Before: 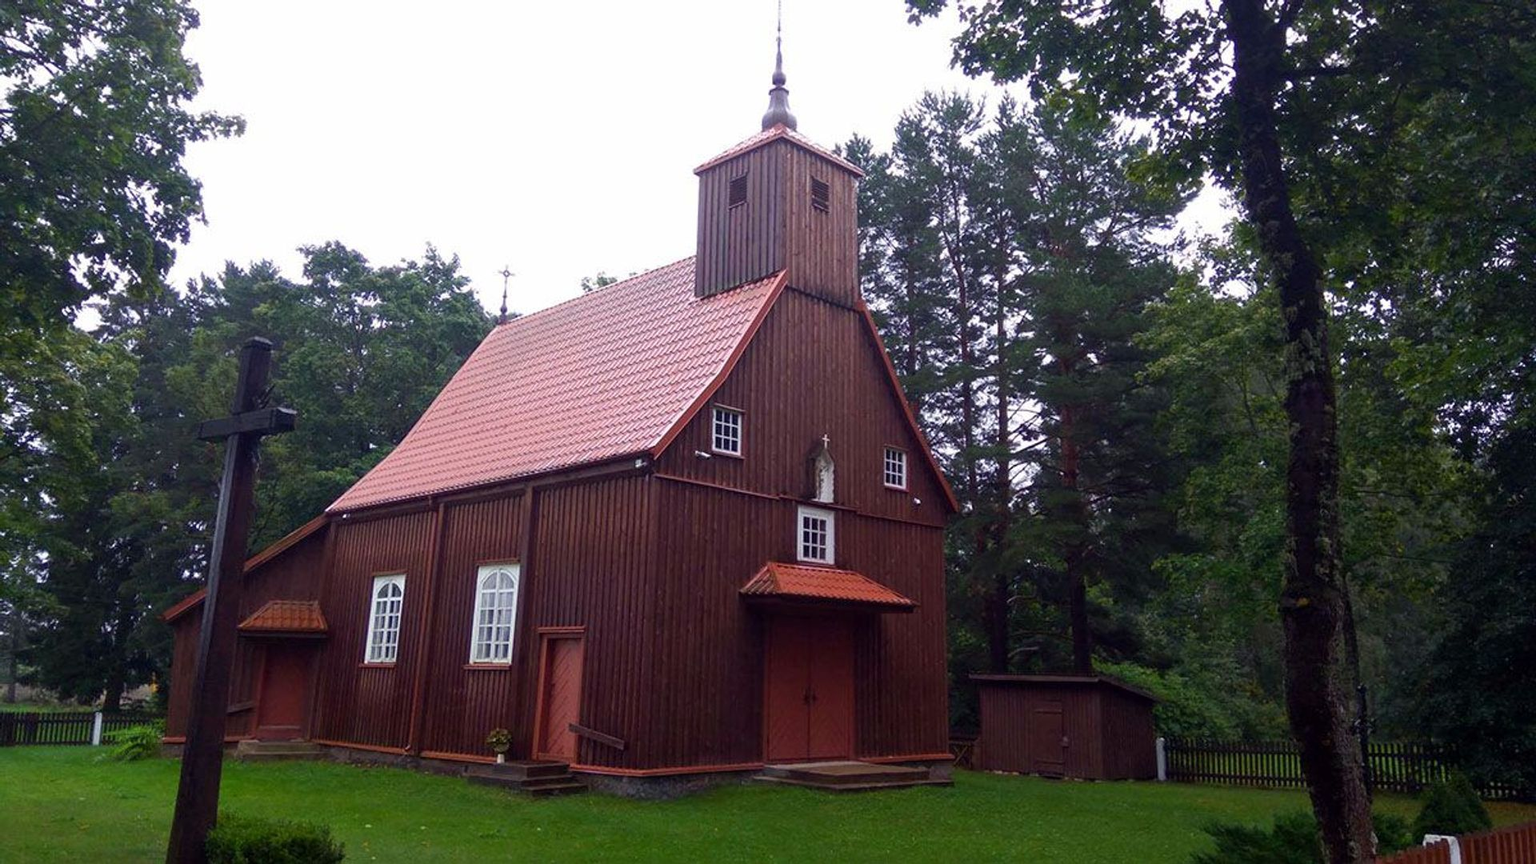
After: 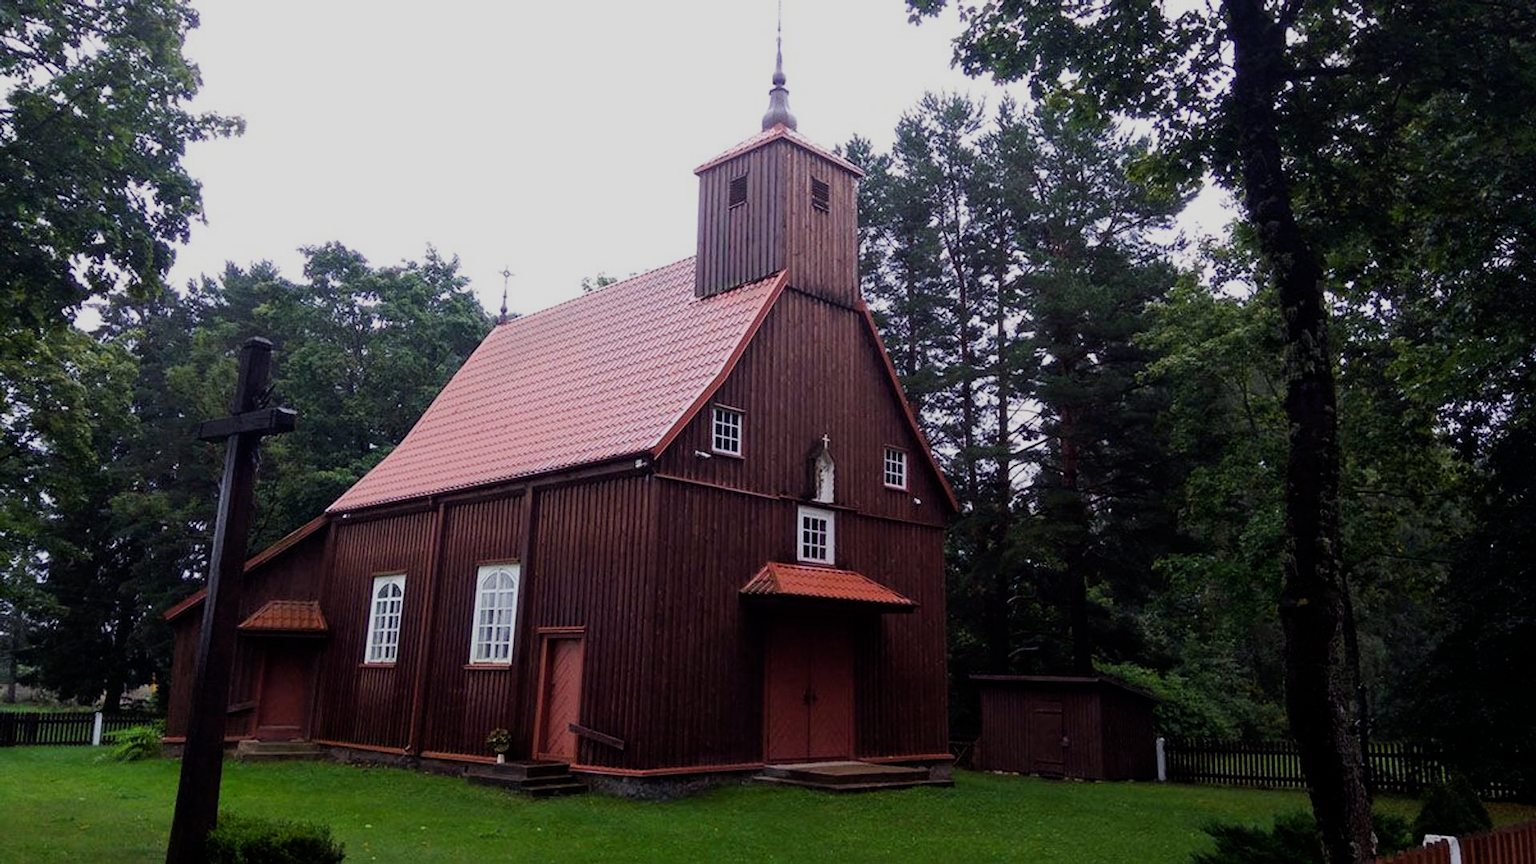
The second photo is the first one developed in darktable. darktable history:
filmic rgb: black relative exposure -7.65 EV, white relative exposure 4.56 EV, hardness 3.61, contrast 1.115
